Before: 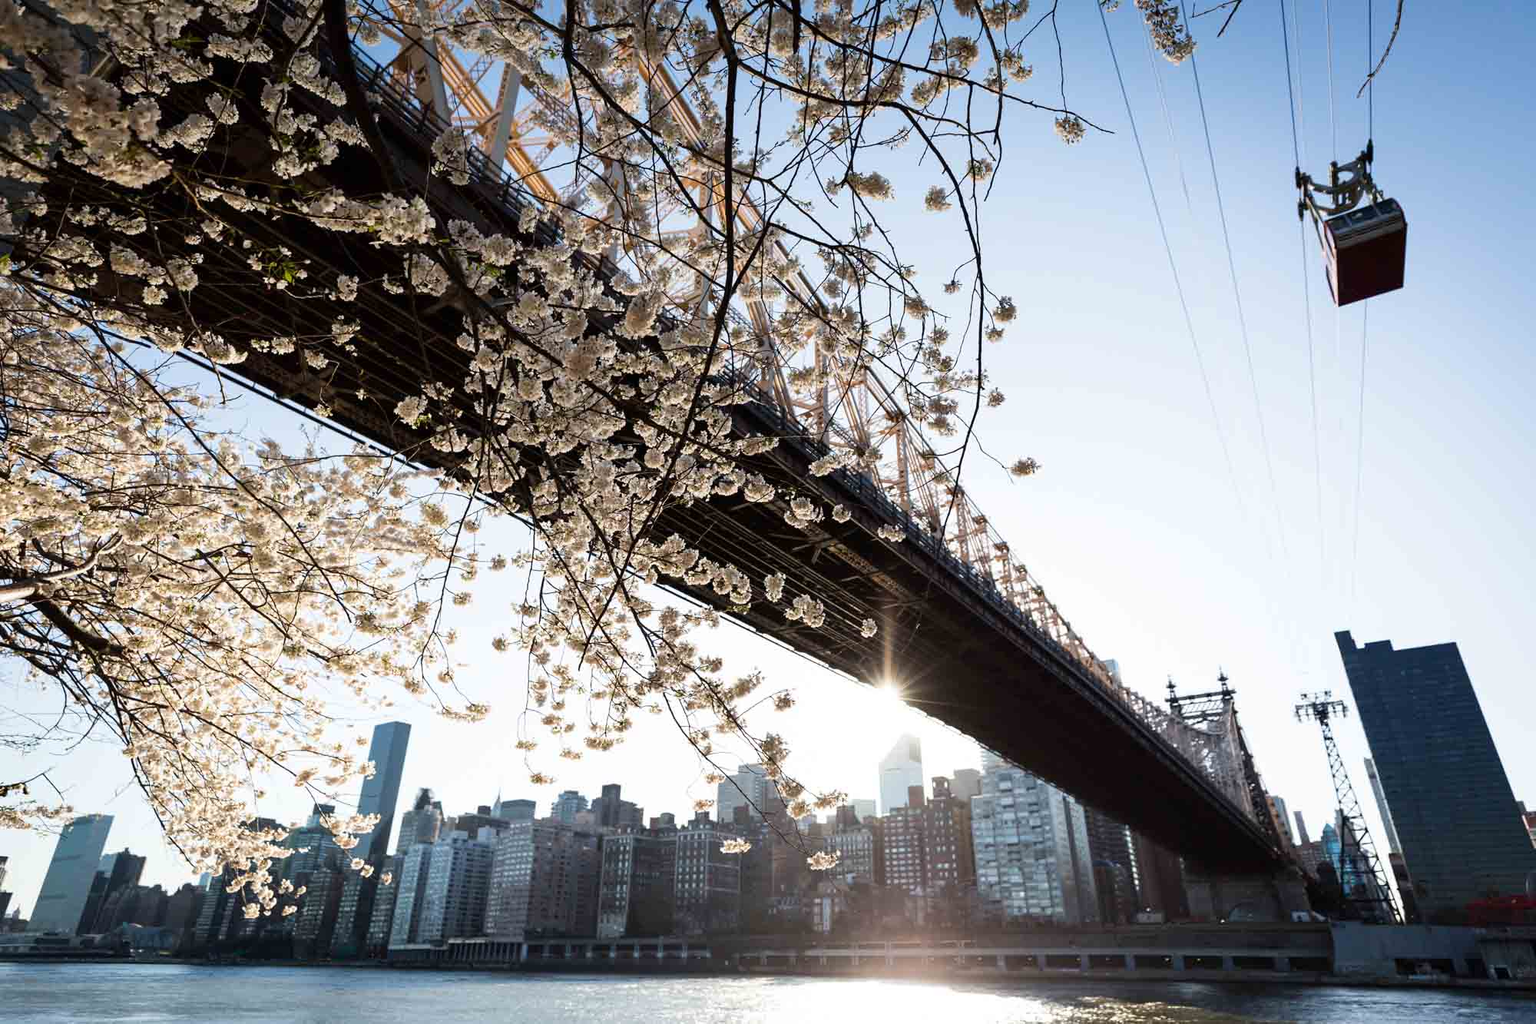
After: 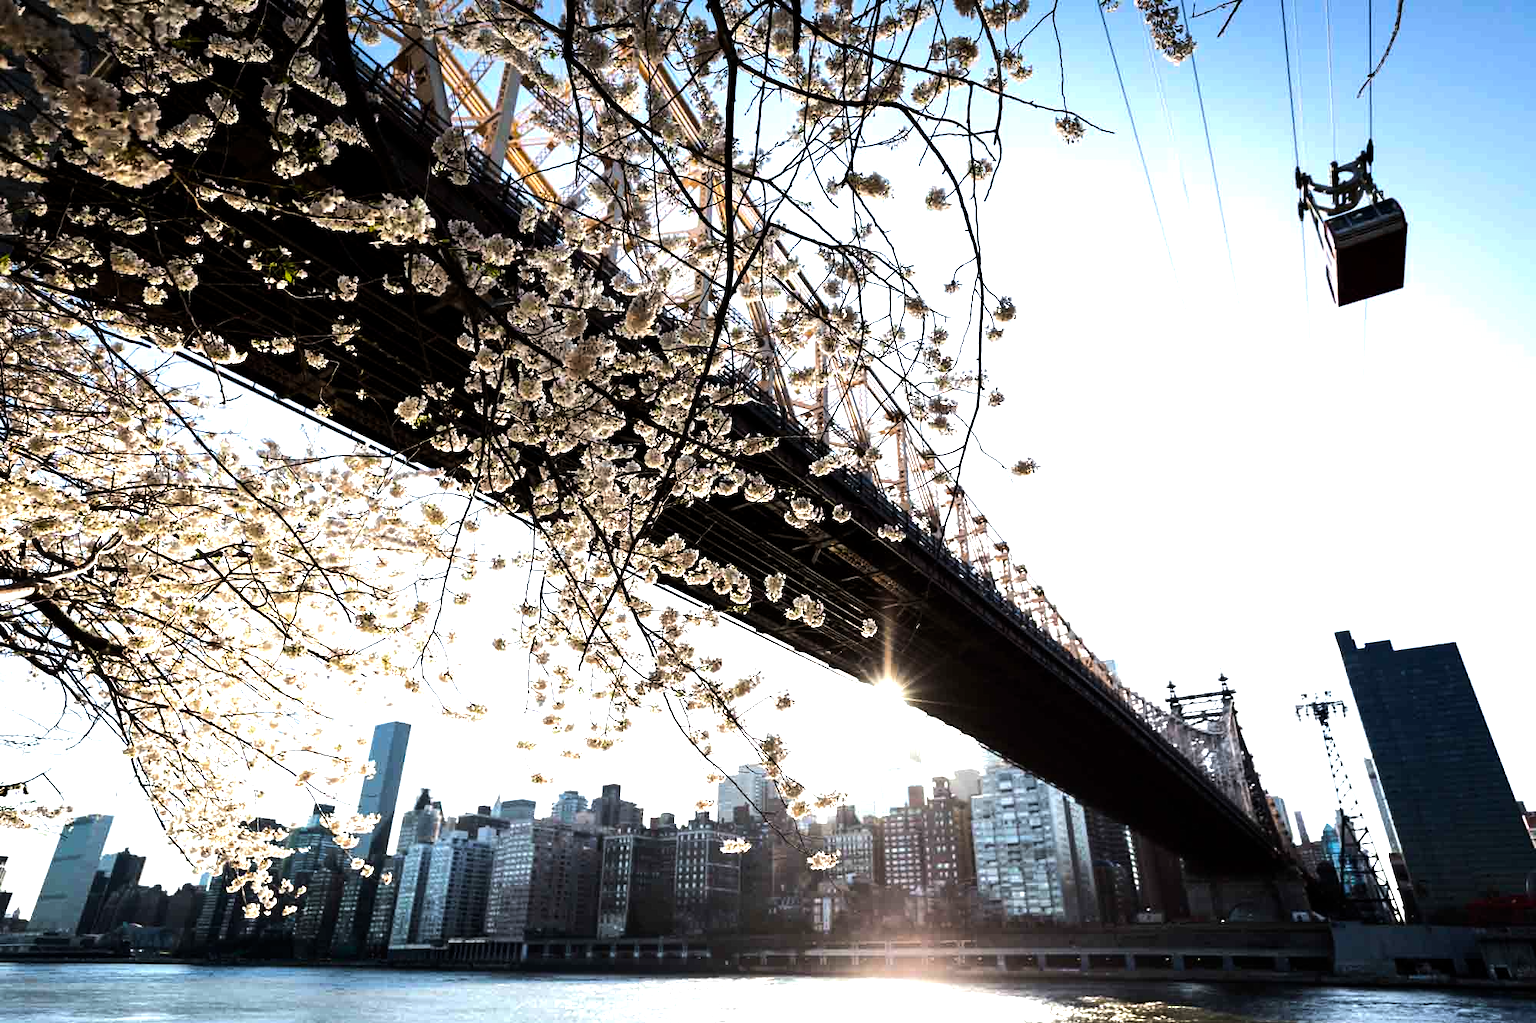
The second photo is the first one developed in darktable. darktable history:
color balance rgb: perceptual saturation grading › global saturation 14.641%, perceptual brilliance grading › highlights 18.067%, perceptual brilliance grading › mid-tones 31.997%, perceptual brilliance grading › shadows -31.35%, contrast 15.618%
exposure: black level correction 0.002, compensate highlight preservation false
